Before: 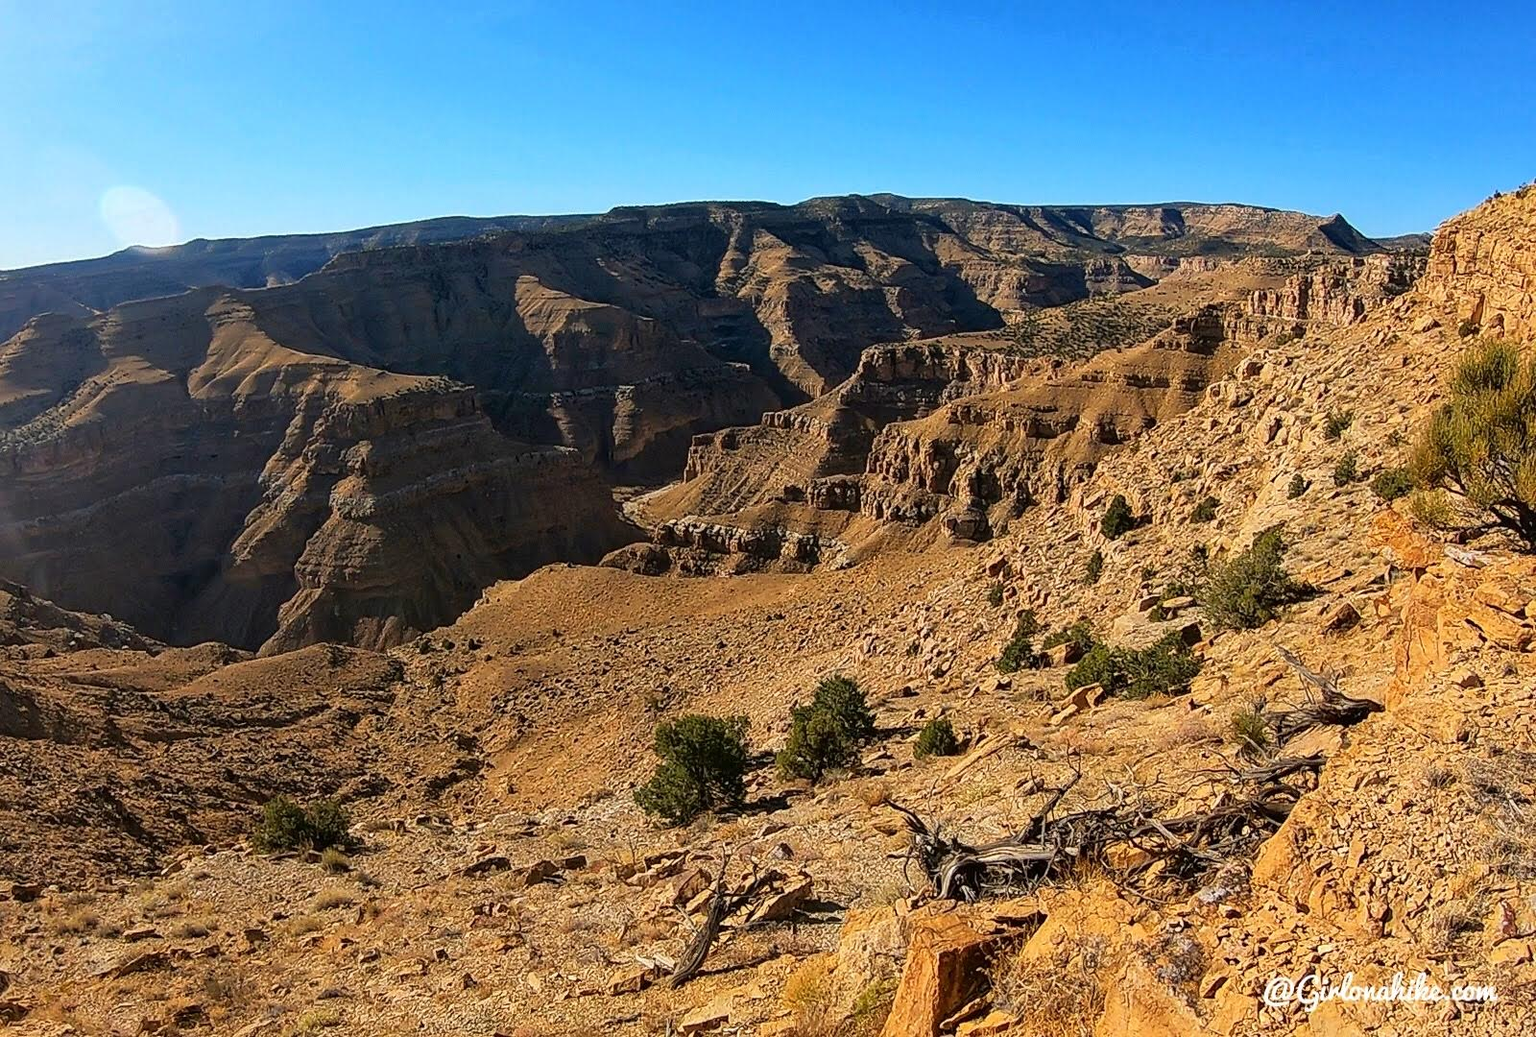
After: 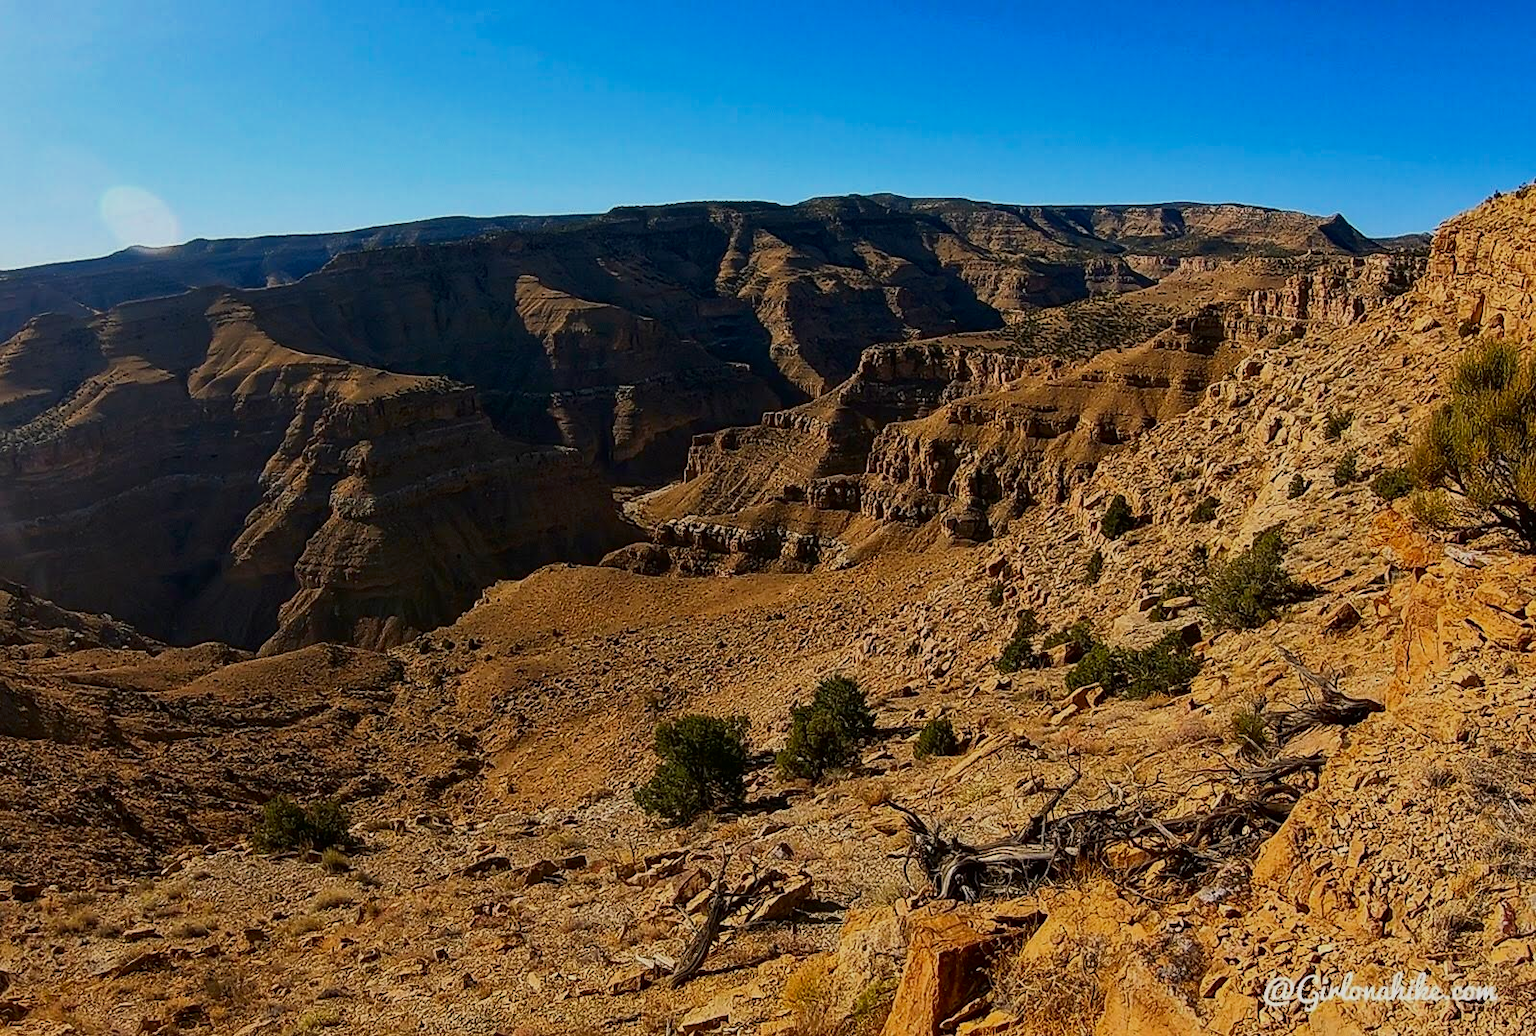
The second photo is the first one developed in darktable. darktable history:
contrast brightness saturation: contrast 0.128, brightness -0.05, saturation 0.15
exposure: exposure -0.556 EV, compensate highlight preservation false
